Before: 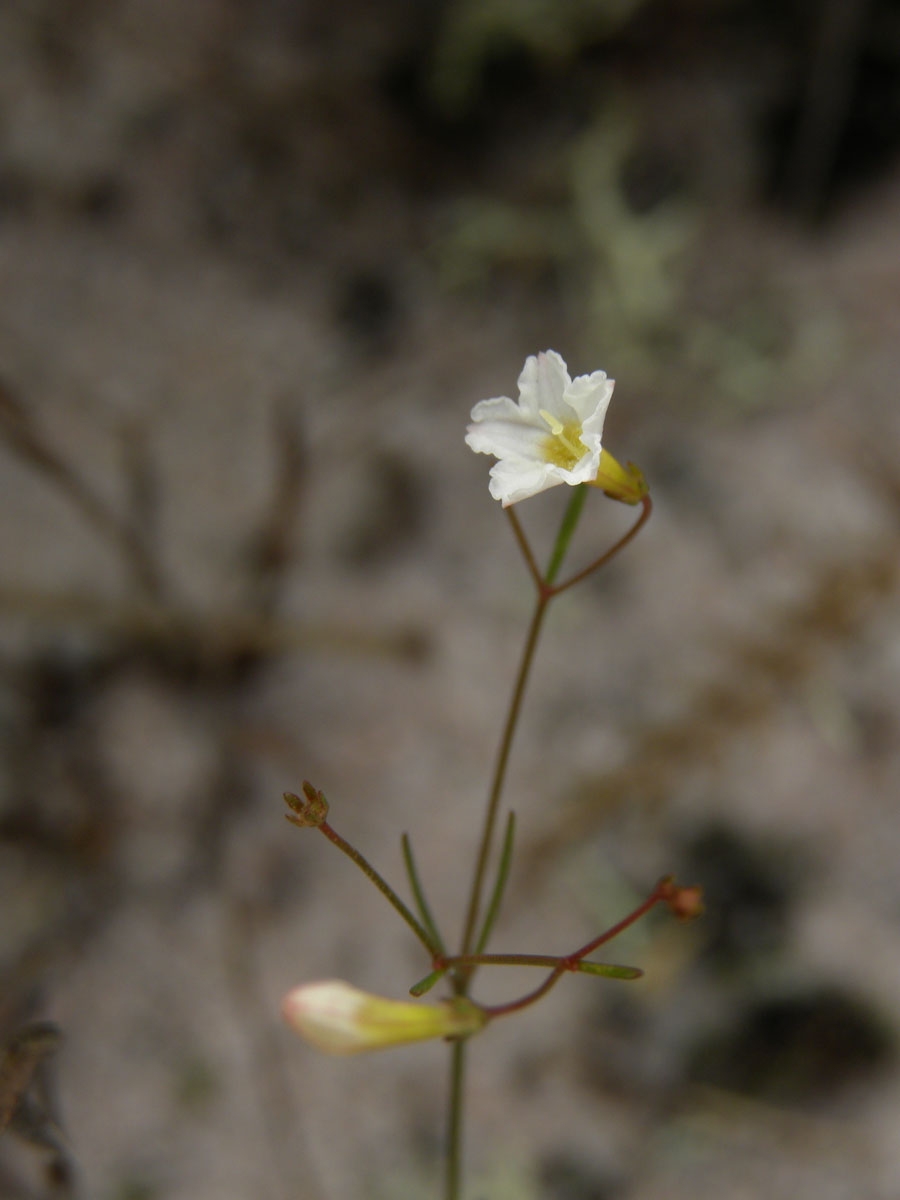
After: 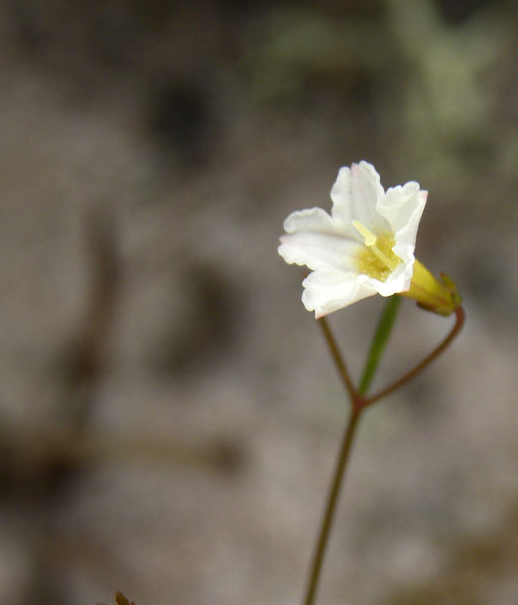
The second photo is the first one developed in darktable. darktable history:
exposure: black level correction -0.002, exposure 0.542 EV, compensate highlight preservation false
crop: left 20.802%, top 15.76%, right 21.57%, bottom 33.759%
tone curve: curves: ch0 [(0.016, 0.011) (0.204, 0.146) (0.515, 0.476) (0.78, 0.795) (1, 0.981)], color space Lab, independent channels, preserve colors none
